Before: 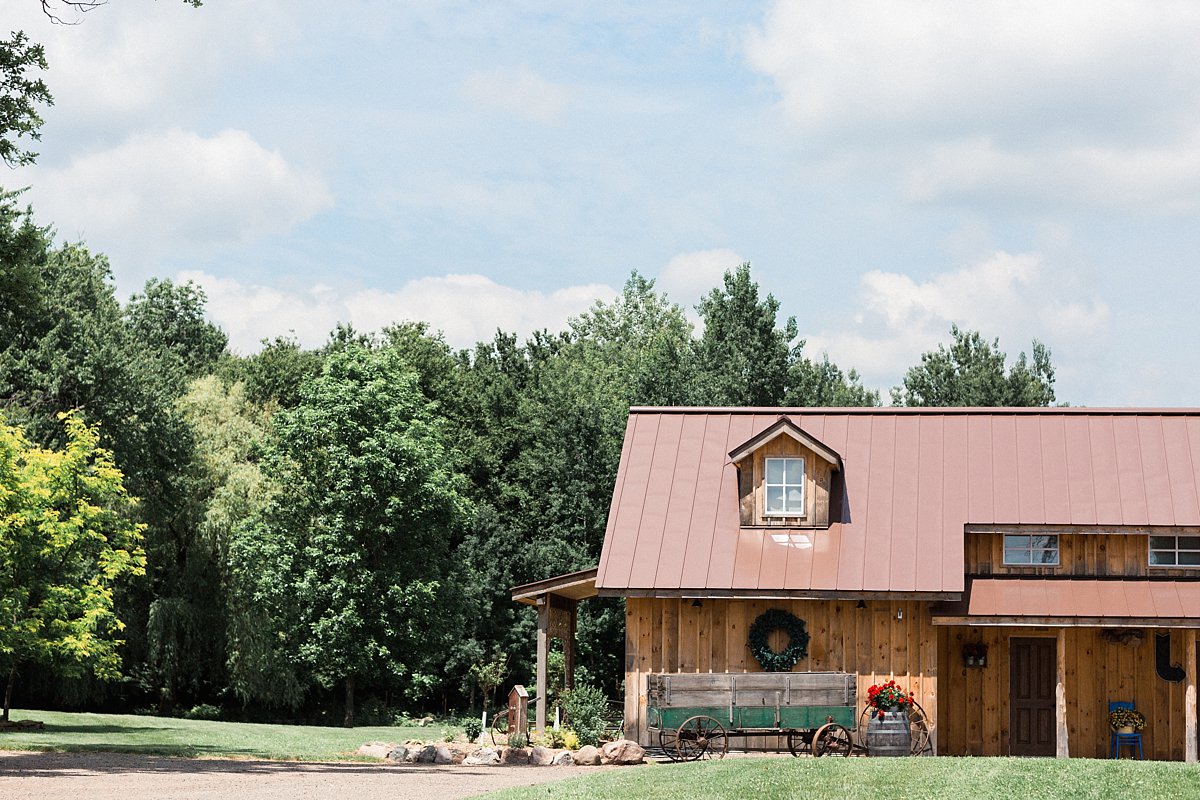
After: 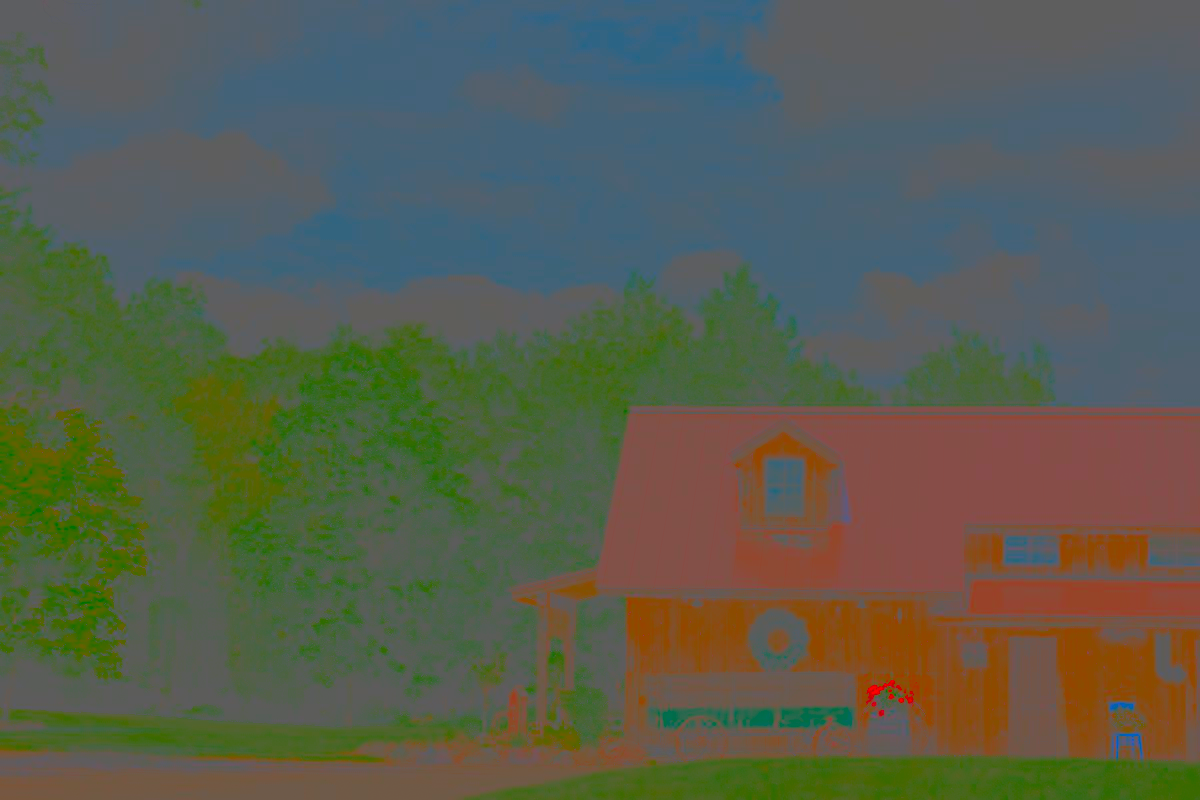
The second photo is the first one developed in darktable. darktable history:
contrast brightness saturation: contrast -0.99, brightness -0.17, saturation 0.75
sharpen: radius 1.272, amount 0.305, threshold 0
